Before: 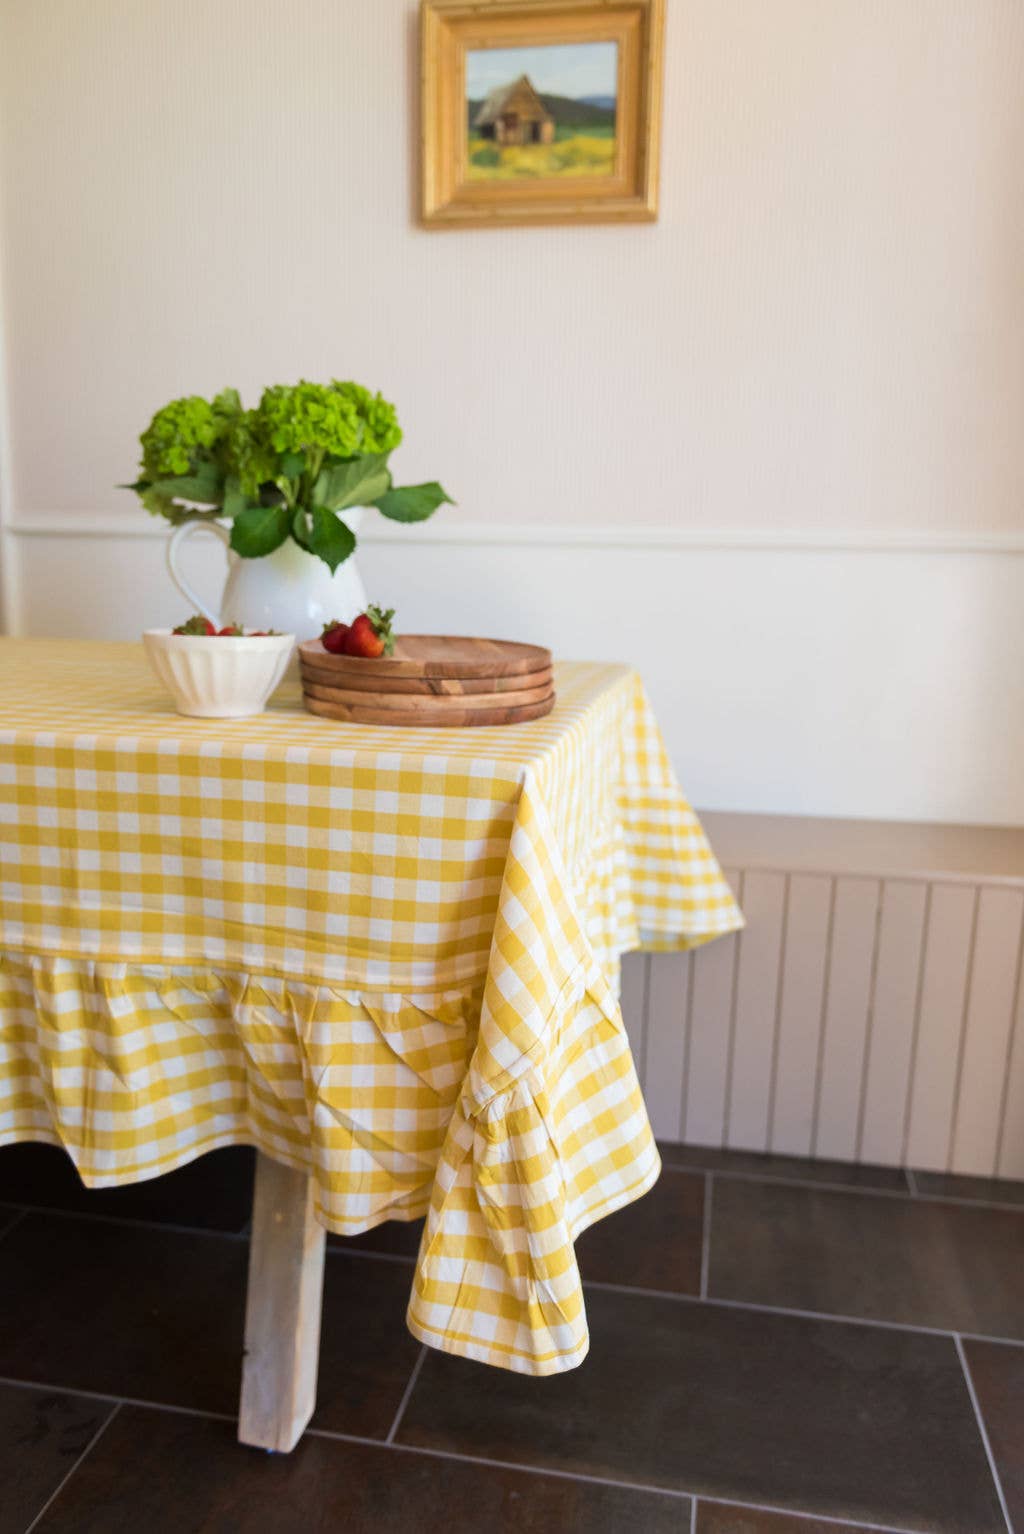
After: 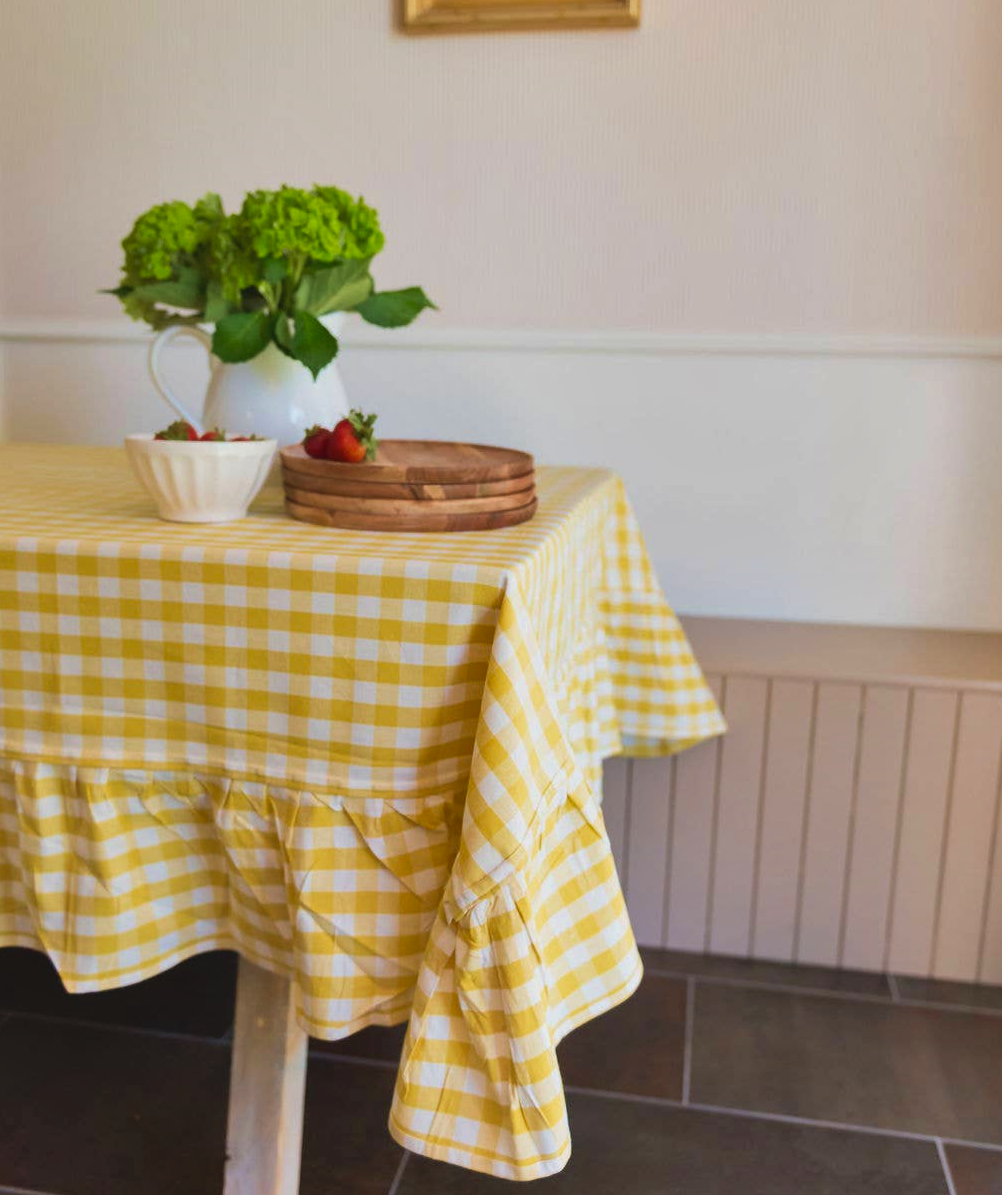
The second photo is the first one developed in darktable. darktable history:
velvia: on, module defaults
crop and rotate: left 1.814%, top 12.818%, right 0.25%, bottom 9.225%
contrast brightness saturation: contrast -0.11
shadows and highlights: soften with gaussian
